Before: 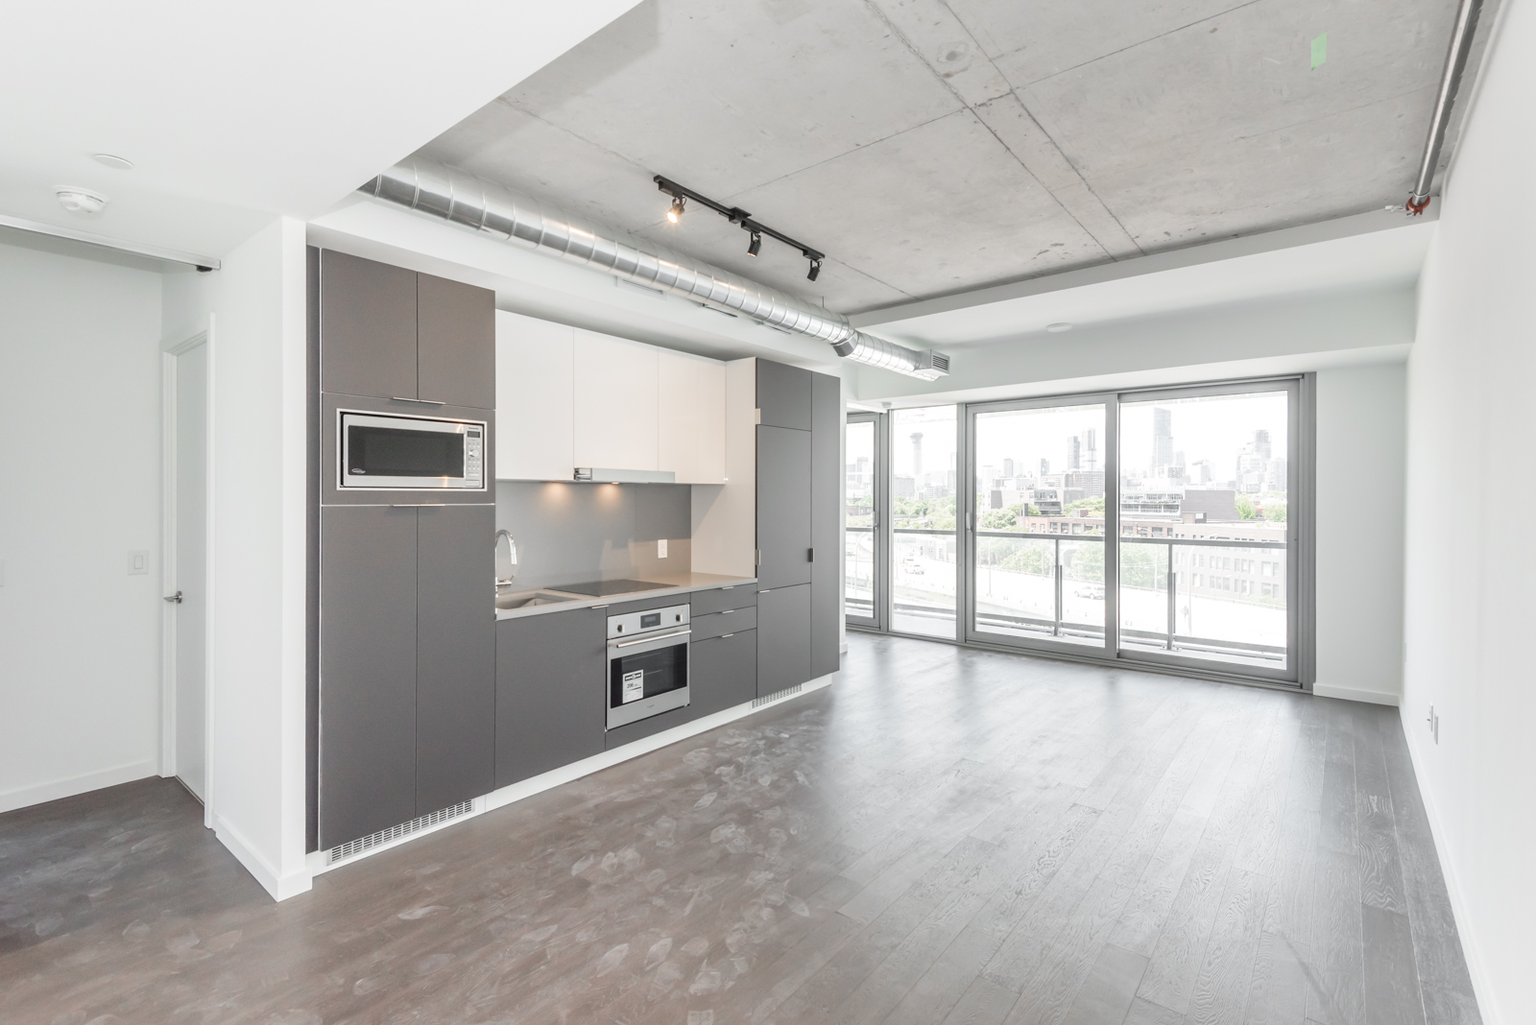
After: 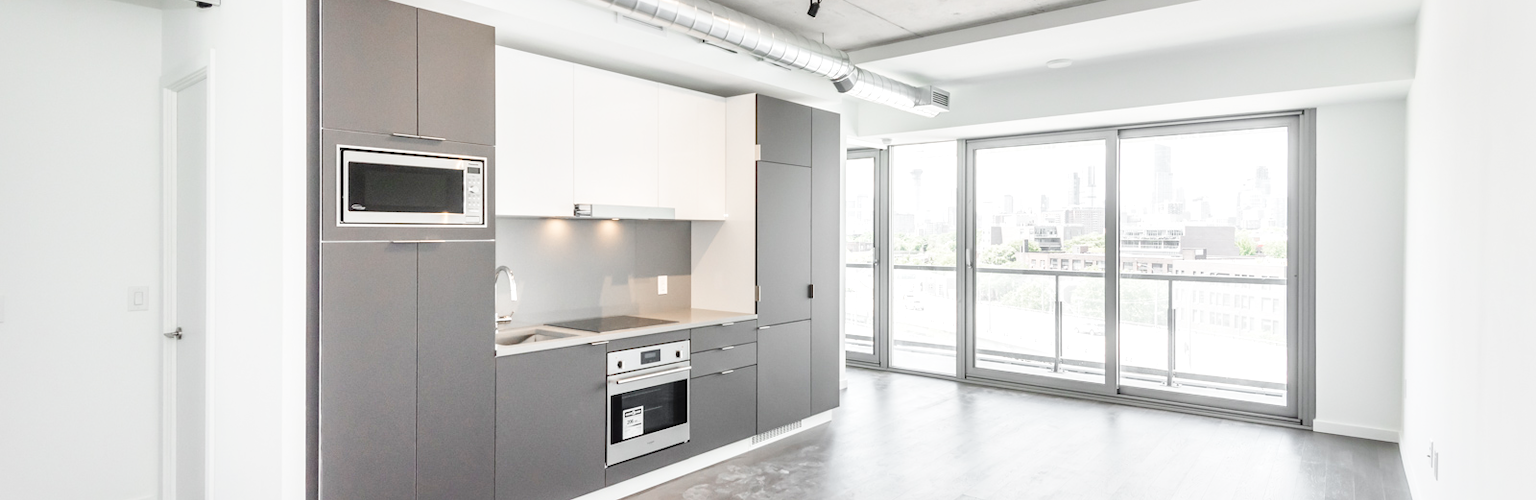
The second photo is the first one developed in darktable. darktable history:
contrast equalizer: octaves 7, y [[0.5 ×6], [0.5 ×6], [0.975, 0.964, 0.925, 0.865, 0.793, 0.721], [0 ×6], [0 ×6]]
base curve: curves: ch0 [(0, 0) (0.036, 0.025) (0.121, 0.166) (0.206, 0.329) (0.605, 0.79) (1, 1)], preserve colors none
local contrast: mode bilateral grid, contrast 20, coarseness 50, detail 130%, midtone range 0.2
crop and rotate: top 25.838%, bottom 25.373%
